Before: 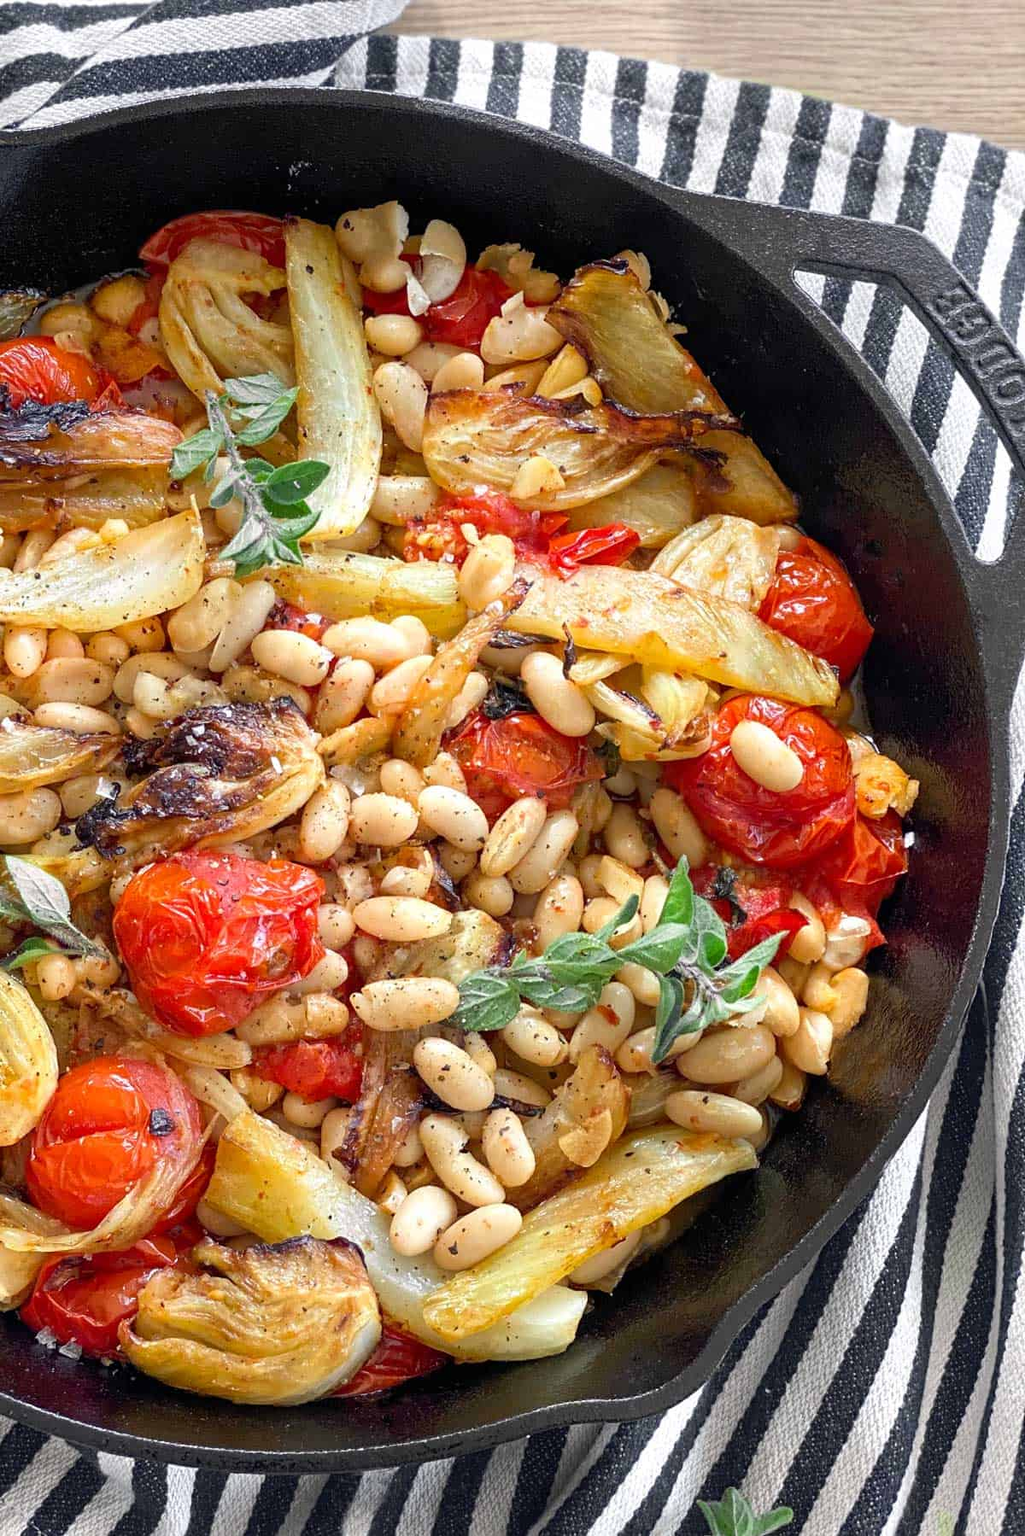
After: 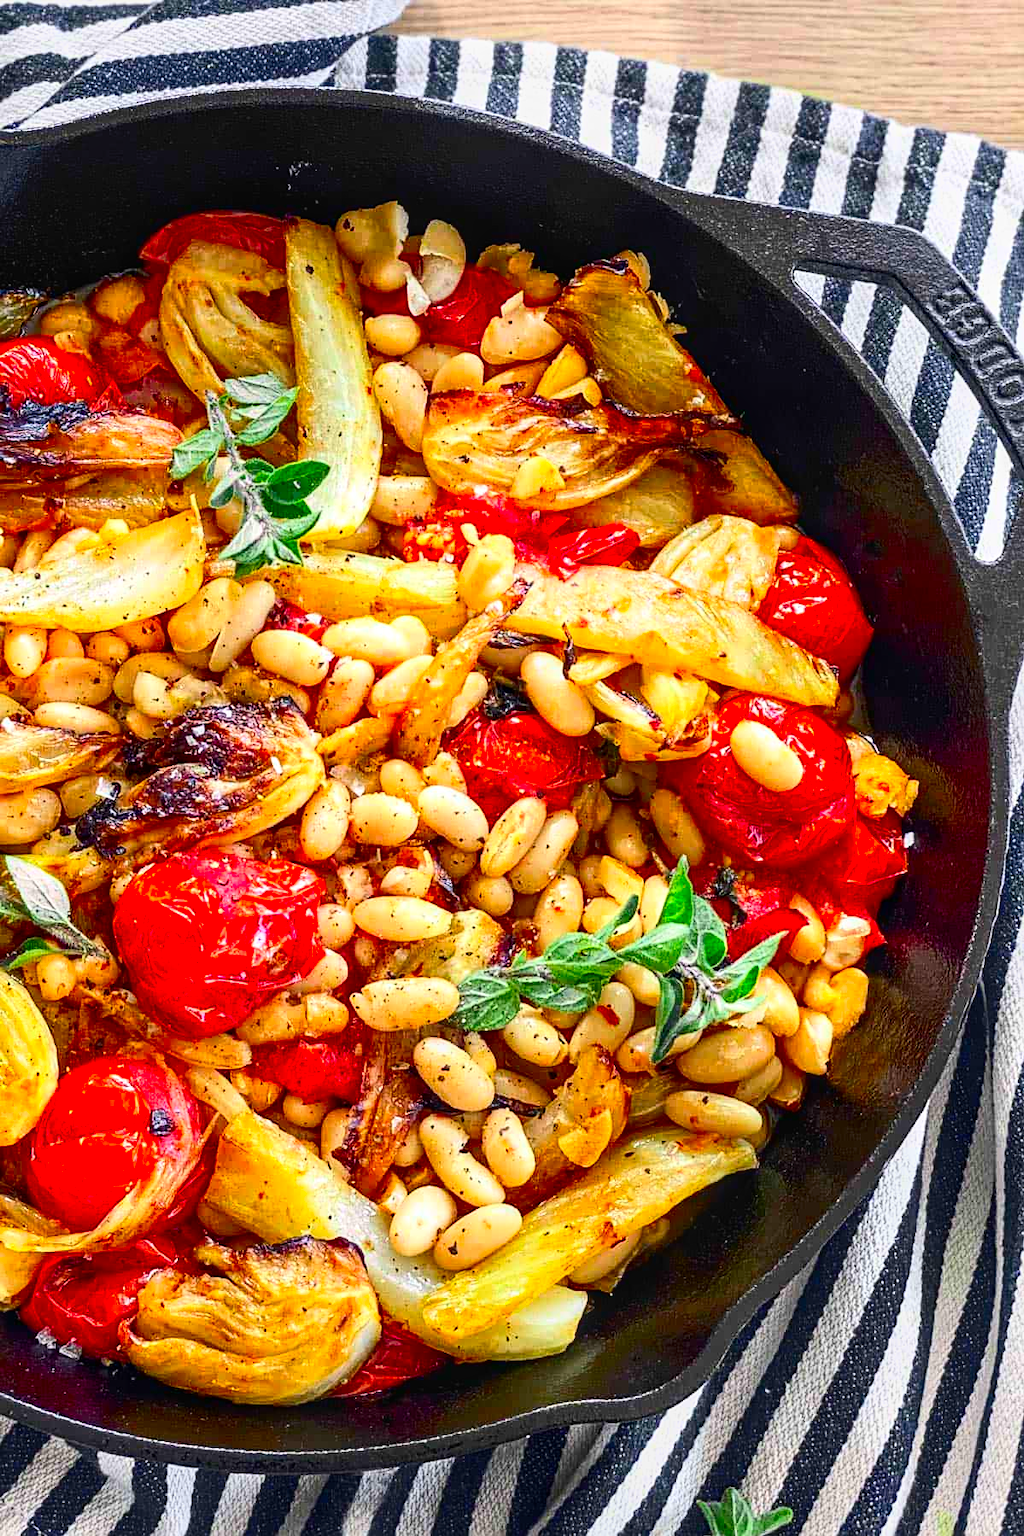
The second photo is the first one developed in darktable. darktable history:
contrast brightness saturation: contrast 0.268, brightness 0.016, saturation 0.859
sharpen: amount 0.215
local contrast: on, module defaults
